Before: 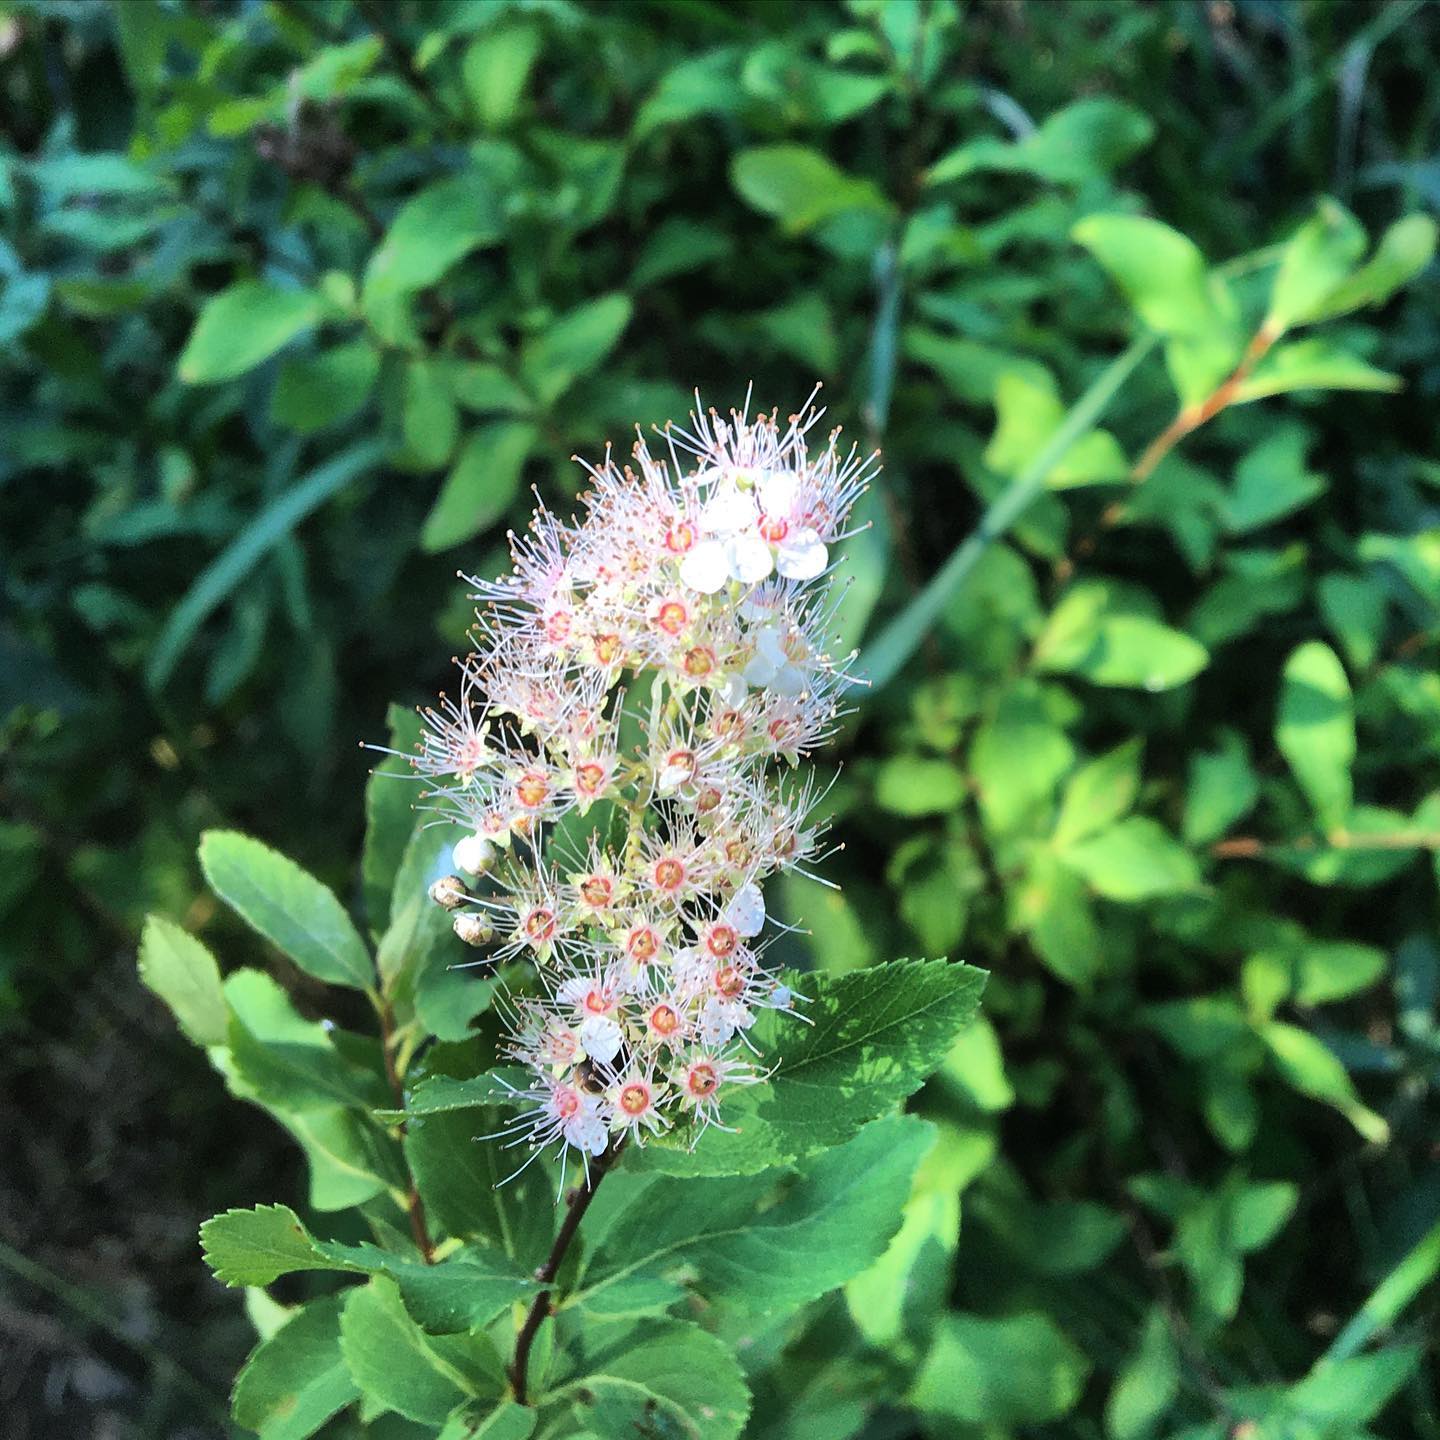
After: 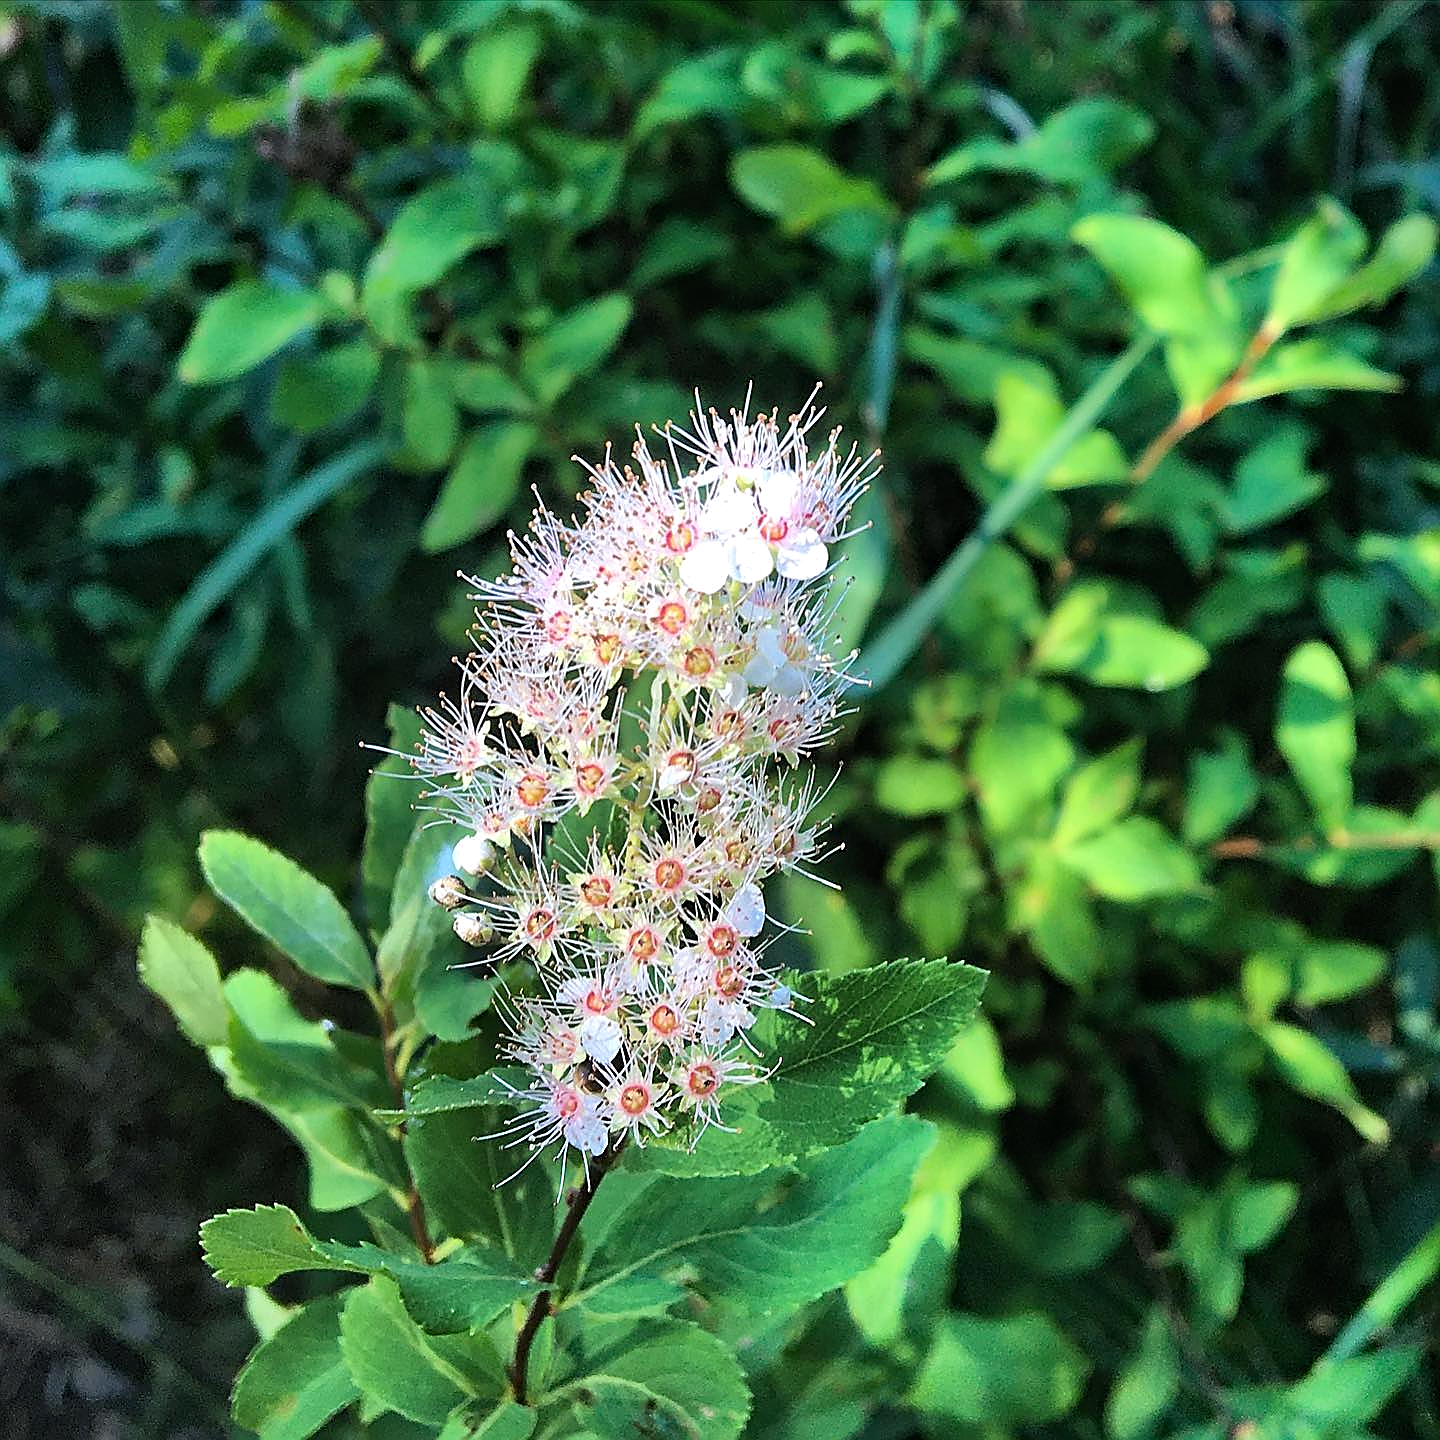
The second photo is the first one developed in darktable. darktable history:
haze removal: compatibility mode true, adaptive false
sharpen: radius 1.399, amount 1.268, threshold 0.75
